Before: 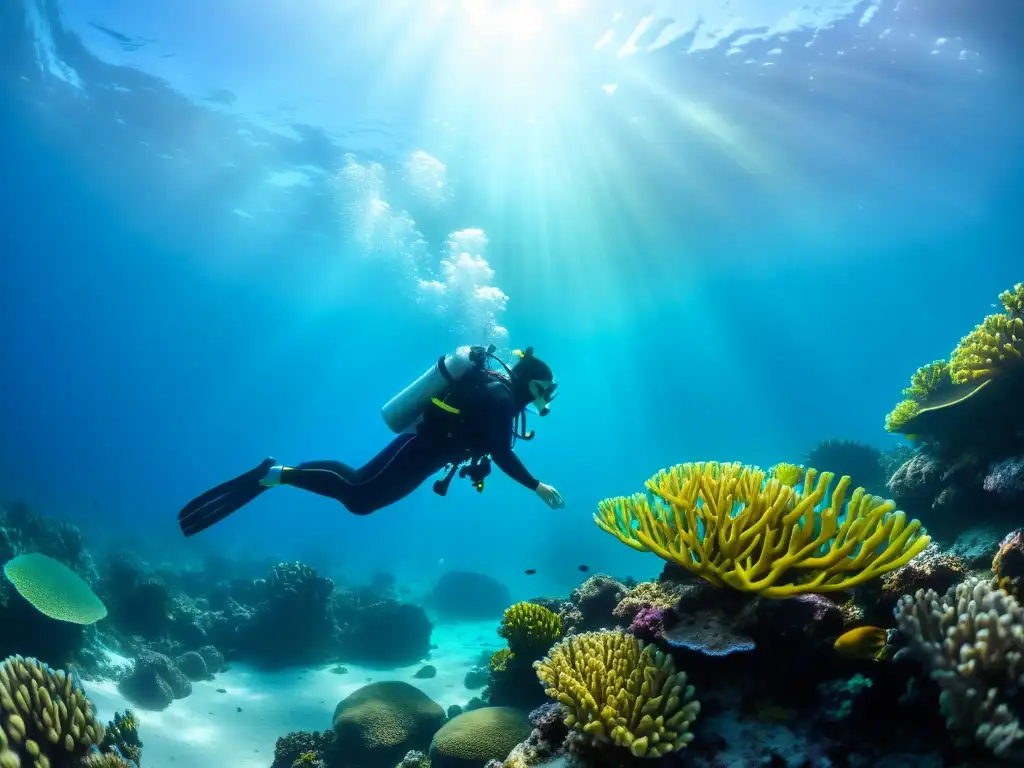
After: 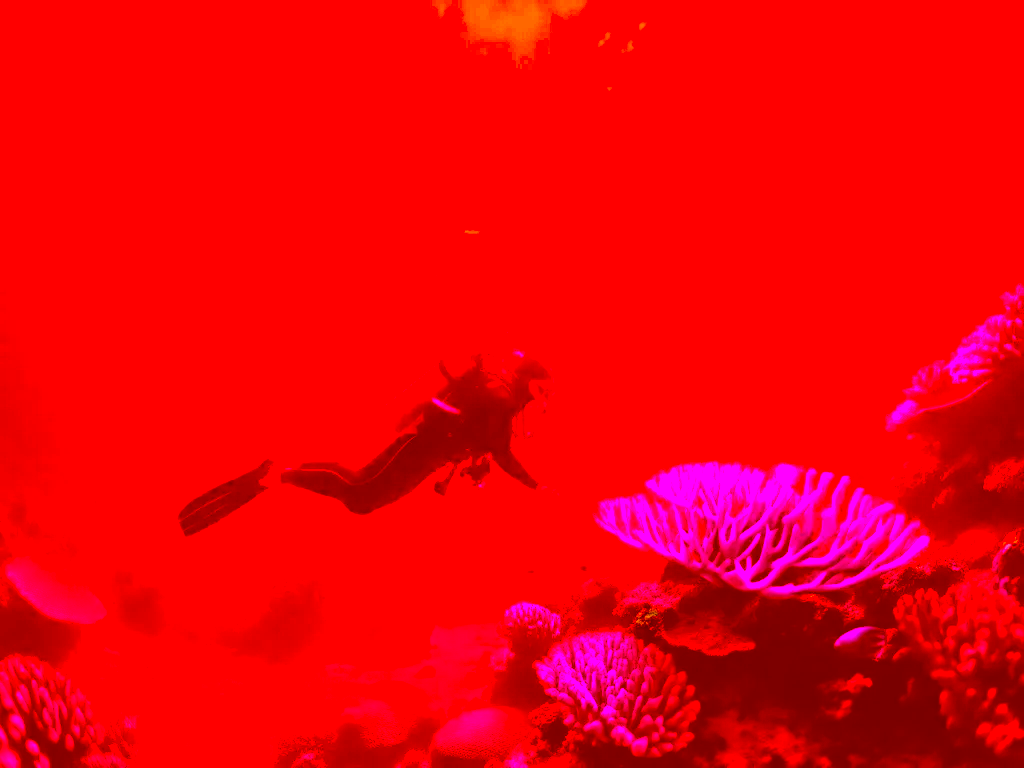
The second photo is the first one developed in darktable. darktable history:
exposure: compensate highlight preservation false
color correction: highlights a* -39.59, highlights b* -39.65, shadows a* -39.88, shadows b* -39.73, saturation -2.97
